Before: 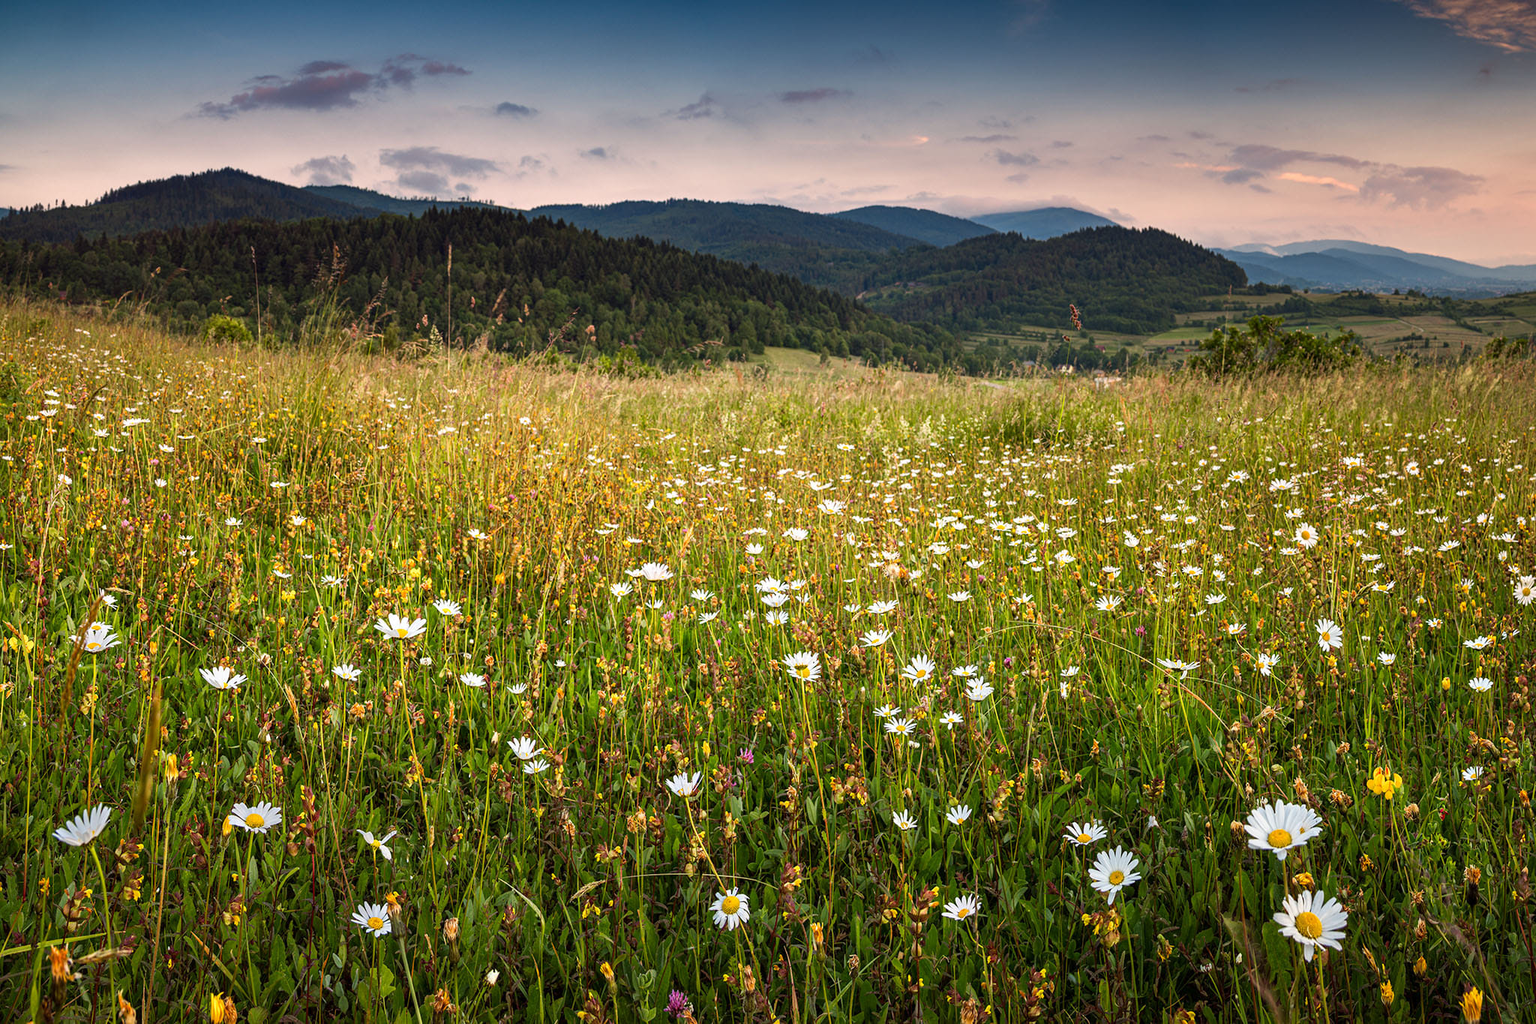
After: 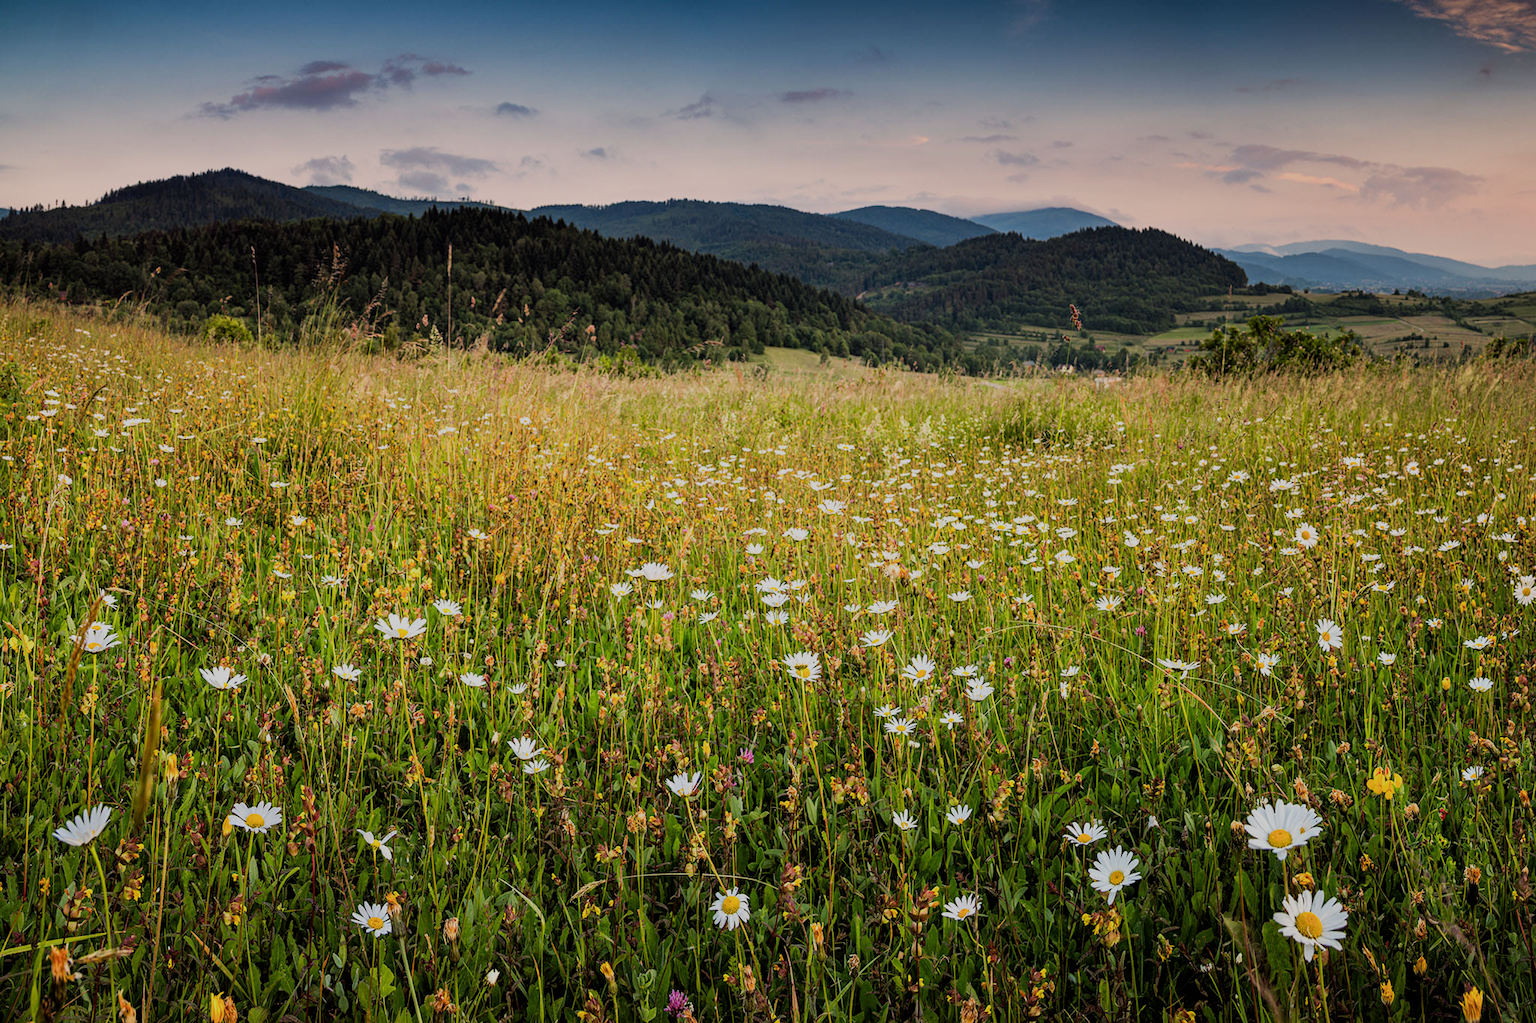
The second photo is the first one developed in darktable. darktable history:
filmic rgb: black relative exposure -7.12 EV, white relative exposure 5.34 EV, hardness 3.02
